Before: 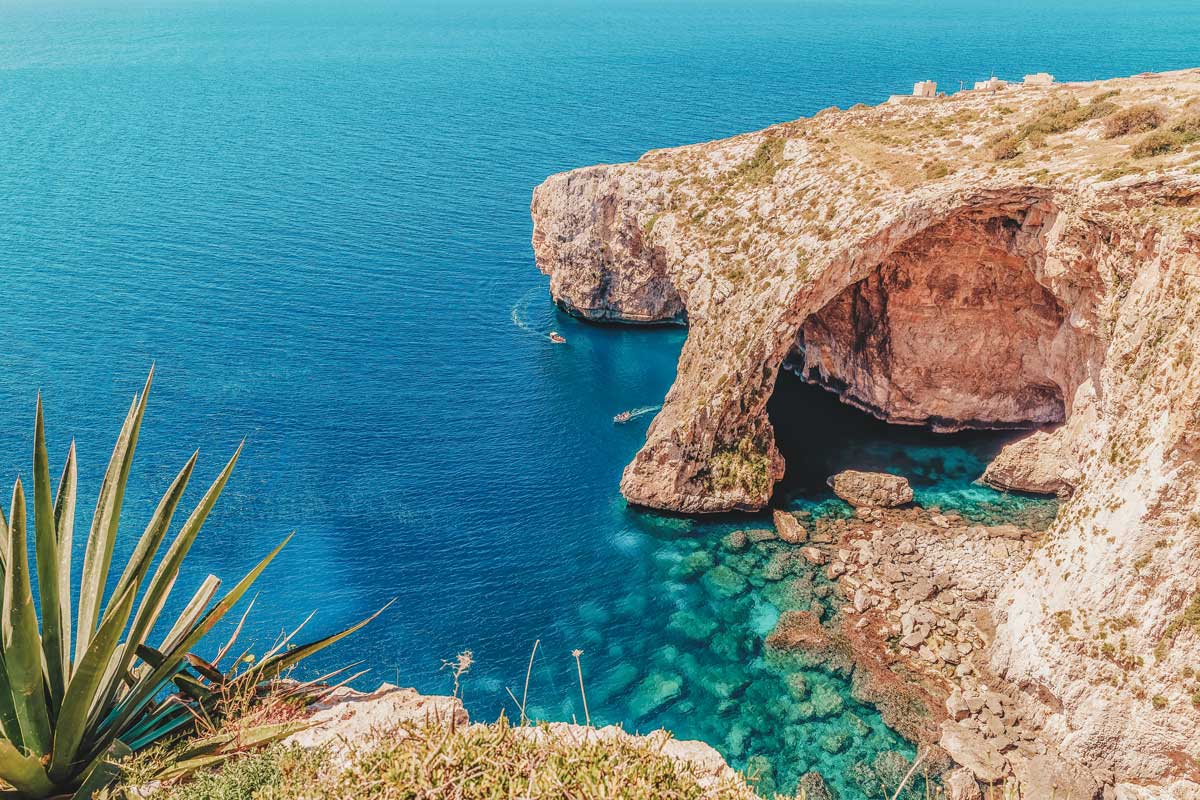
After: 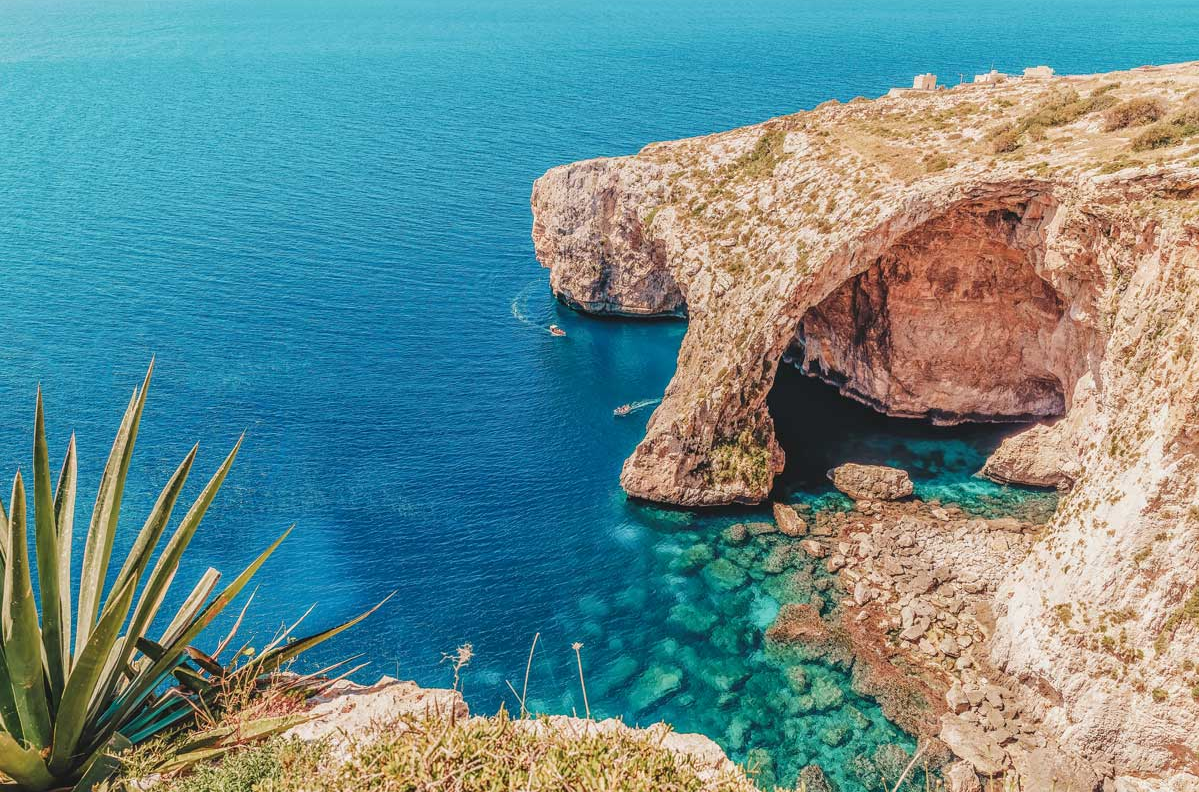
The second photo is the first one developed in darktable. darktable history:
crop: top 0.953%, right 0.057%
